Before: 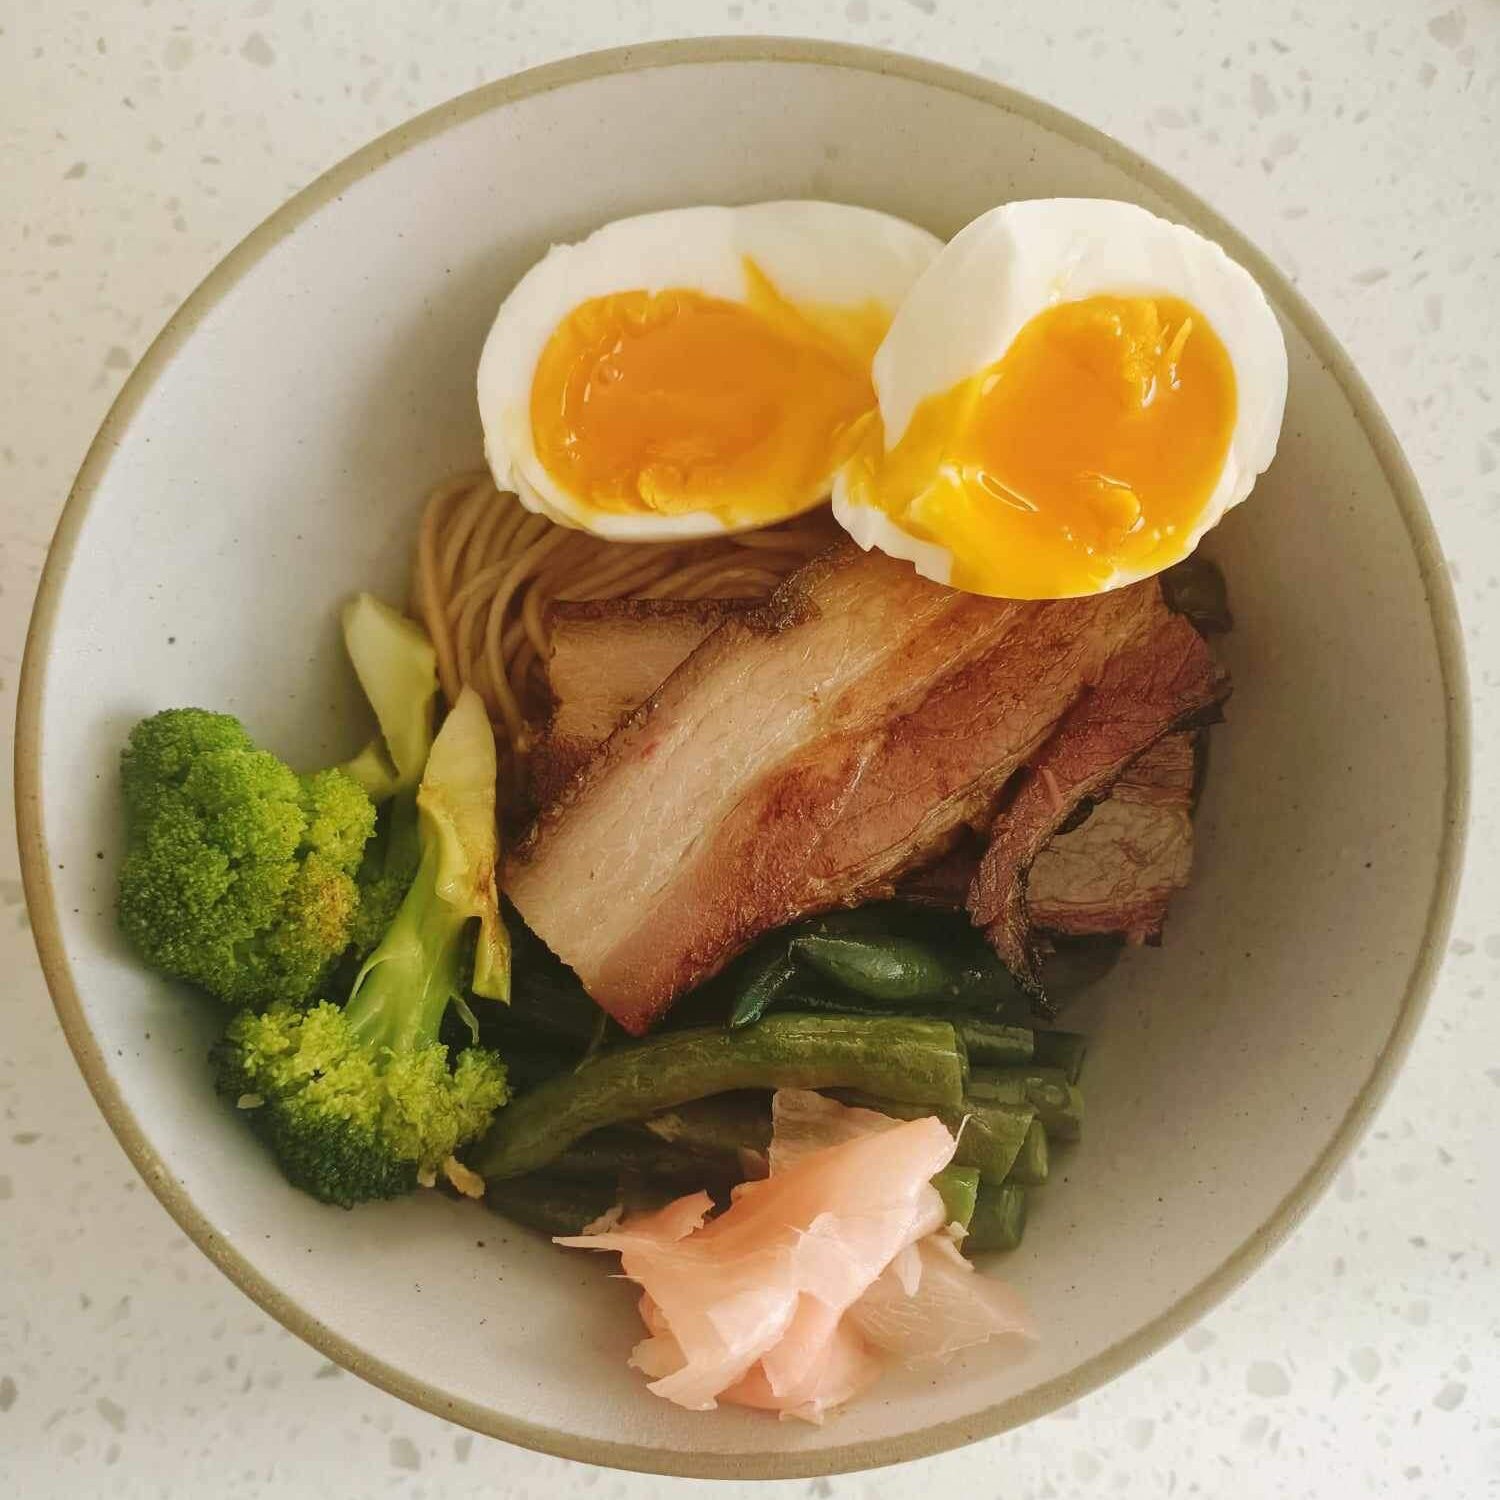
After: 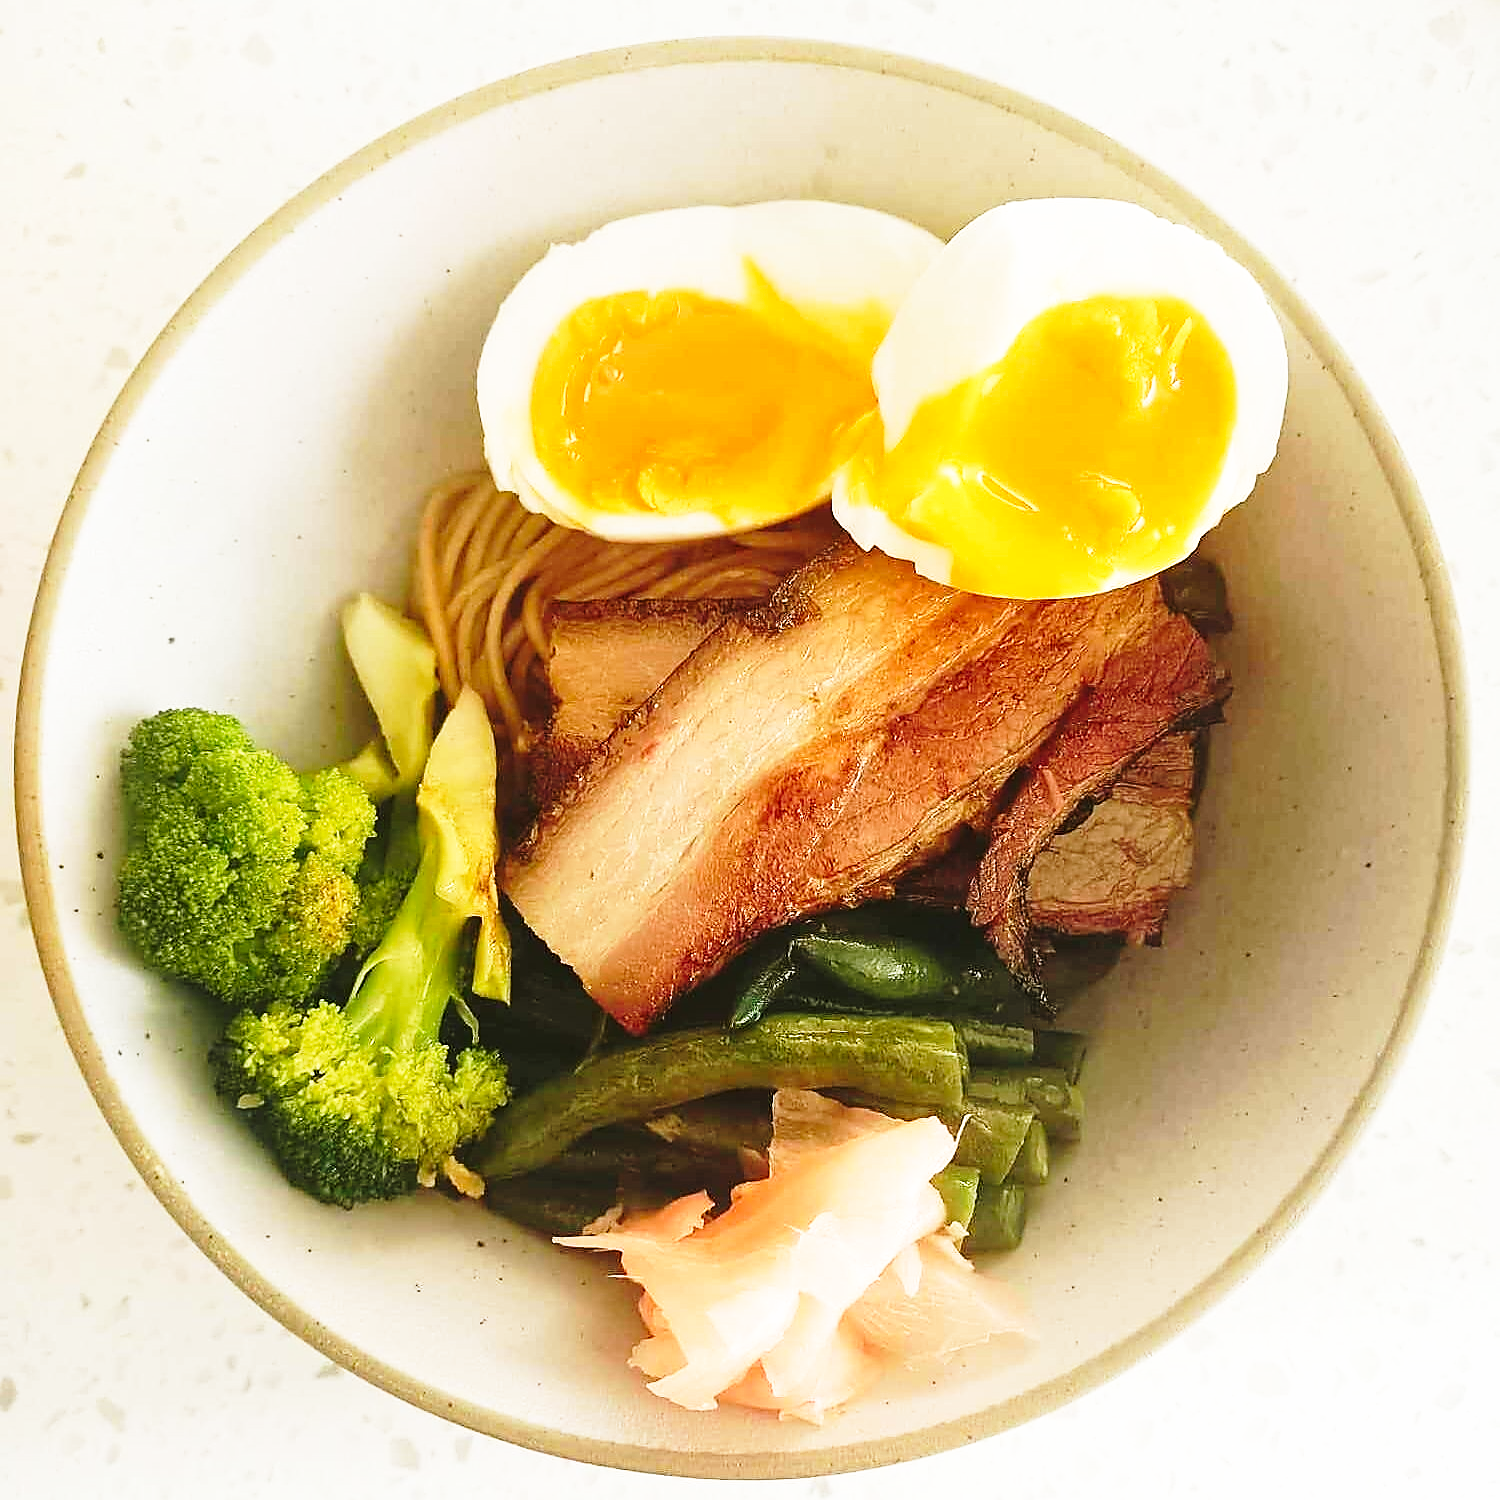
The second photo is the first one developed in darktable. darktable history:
sharpen: radius 1.404, amount 1.255, threshold 0.768
base curve: curves: ch0 [(0, 0) (0.026, 0.03) (0.109, 0.232) (0.351, 0.748) (0.669, 0.968) (1, 1)], preserve colors none
